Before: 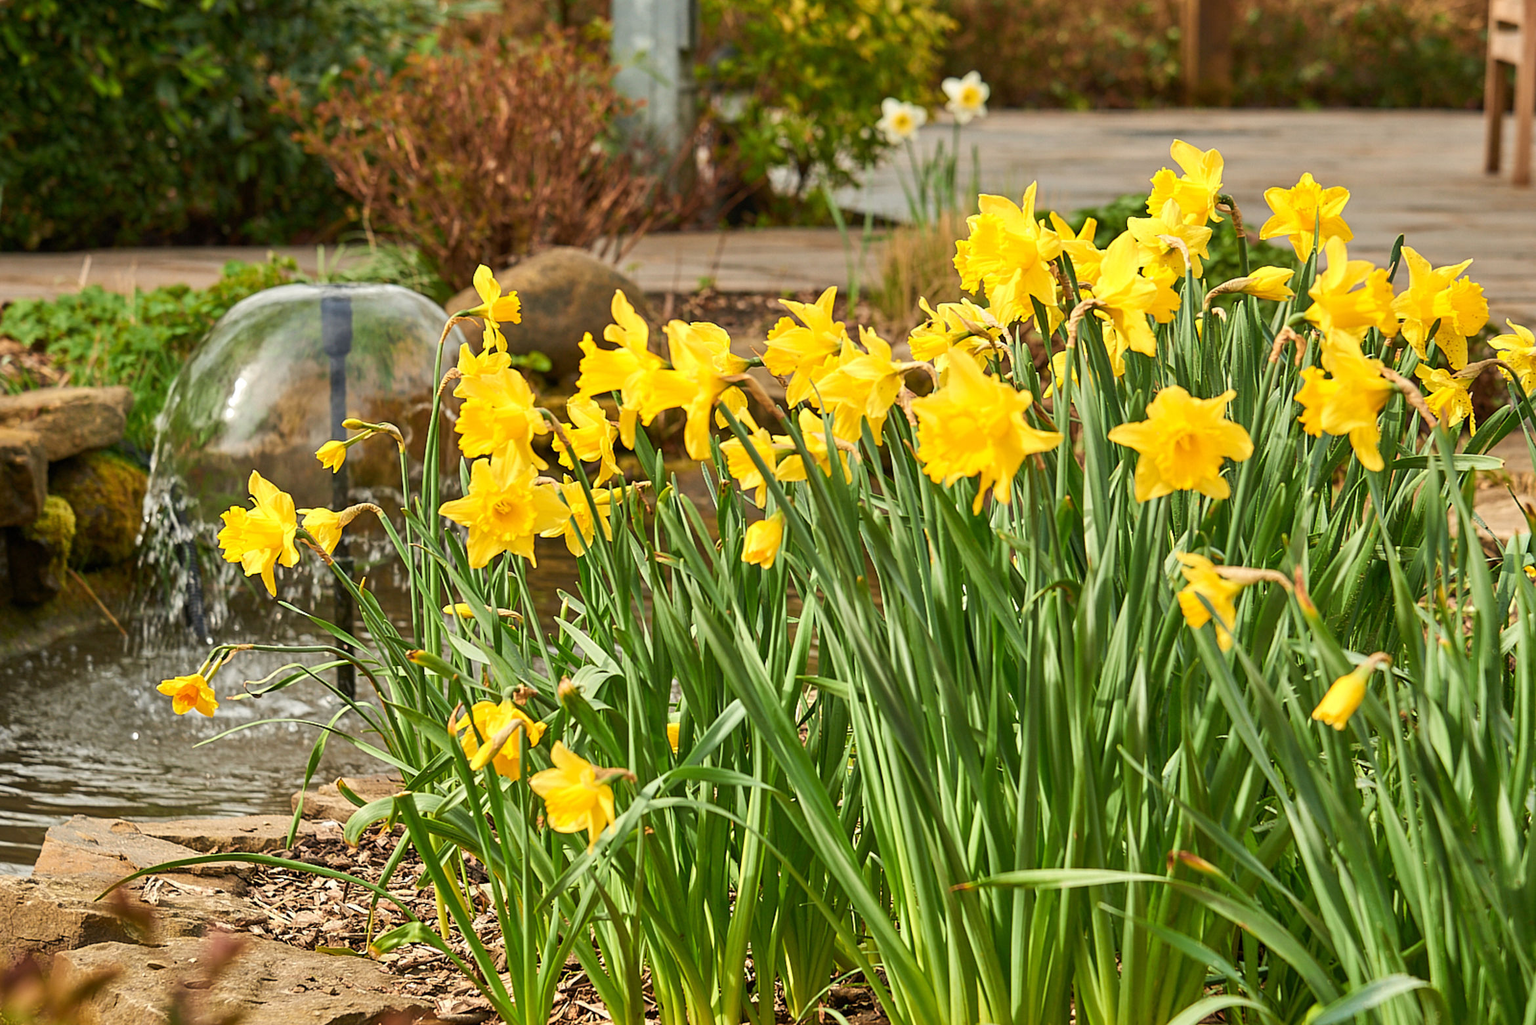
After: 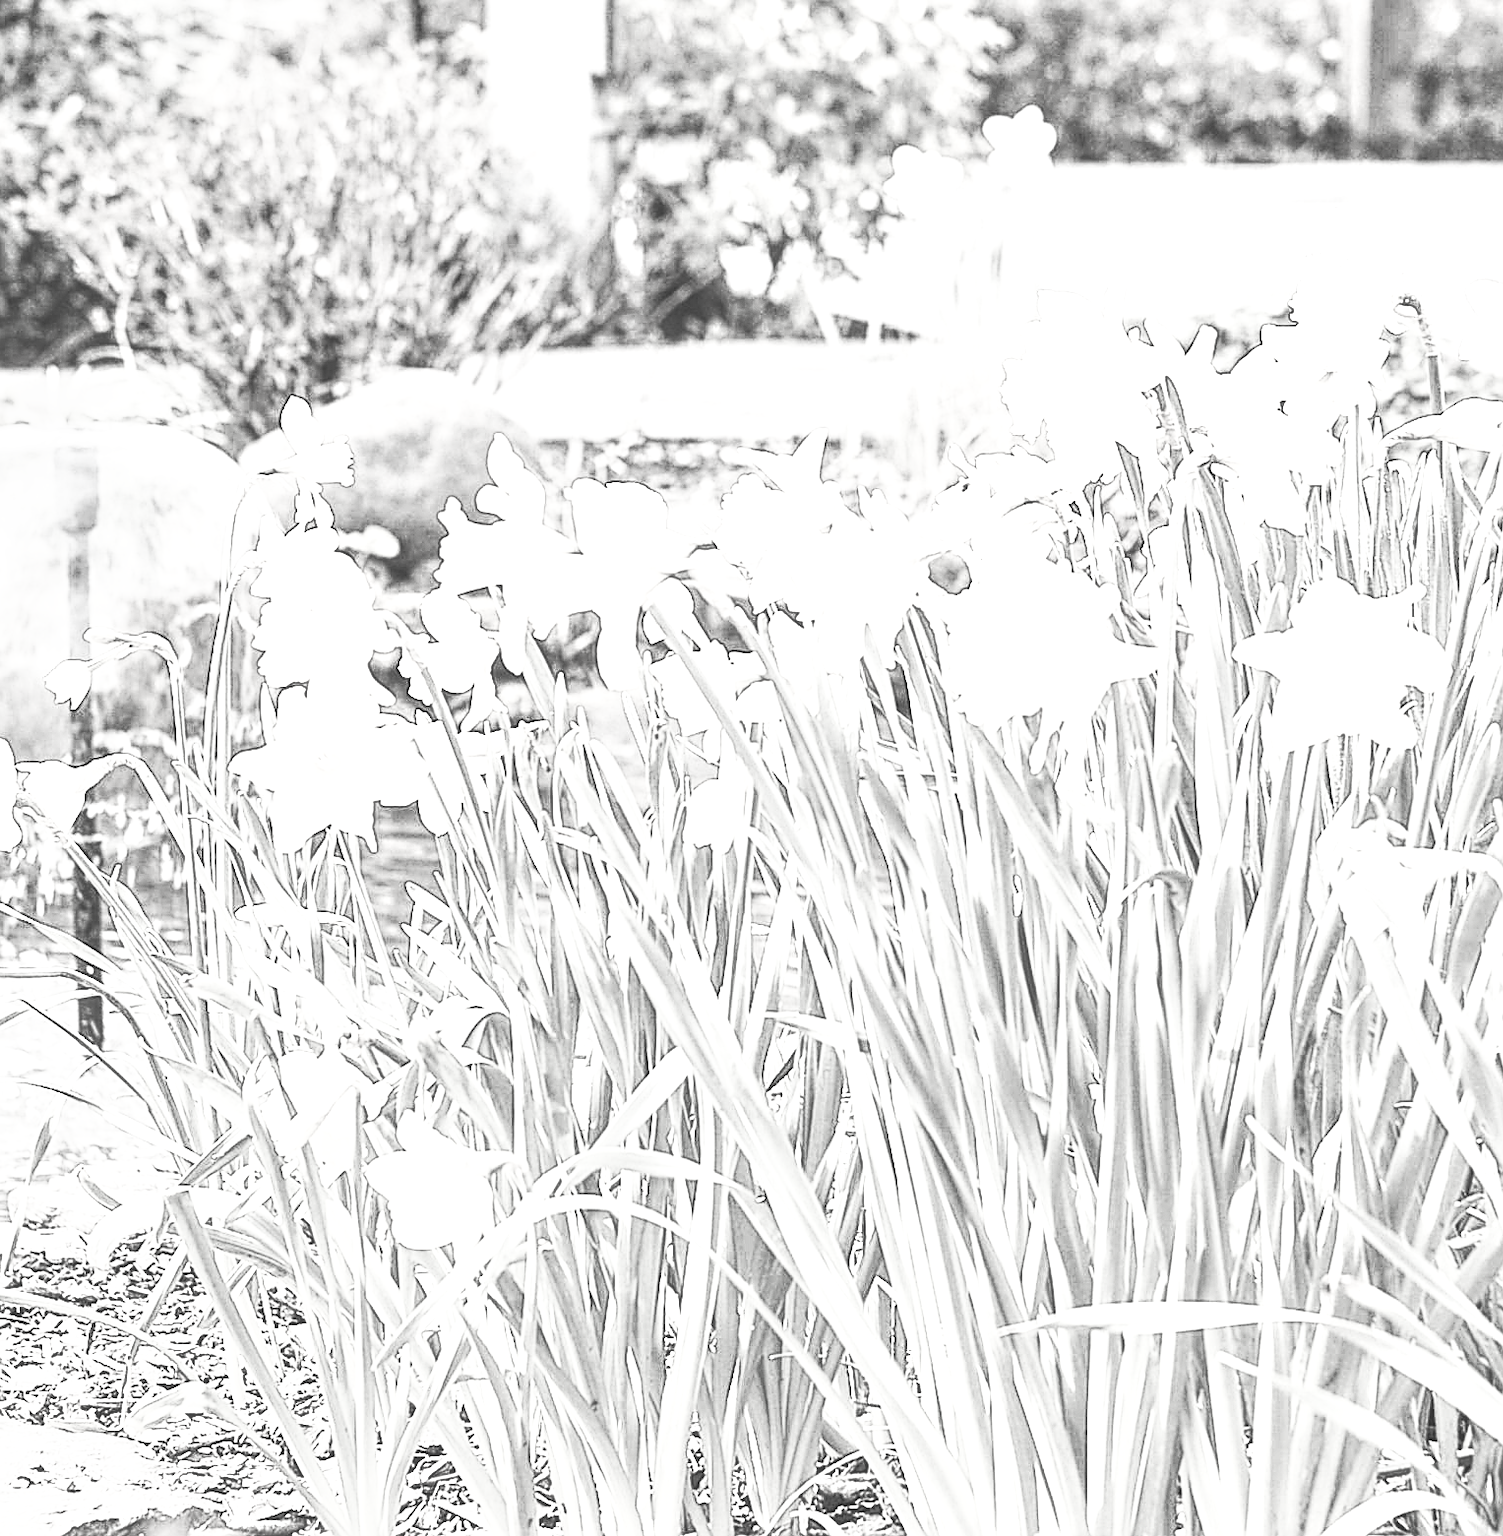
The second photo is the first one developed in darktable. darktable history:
base curve: curves: ch0 [(0, 0) (0.028, 0.03) (0.121, 0.232) (0.46, 0.748) (0.859, 0.968) (1, 1)], preserve colors none
local contrast: highlights 66%, shadows 34%, detail 166%, midtone range 0.2
exposure: black level correction 0, exposure 1.199 EV, compensate highlight preservation false
sharpen: on, module defaults
contrast brightness saturation: contrast 0.543, brightness 0.468, saturation -0.99
crop and rotate: left 18.624%, right 16.041%
